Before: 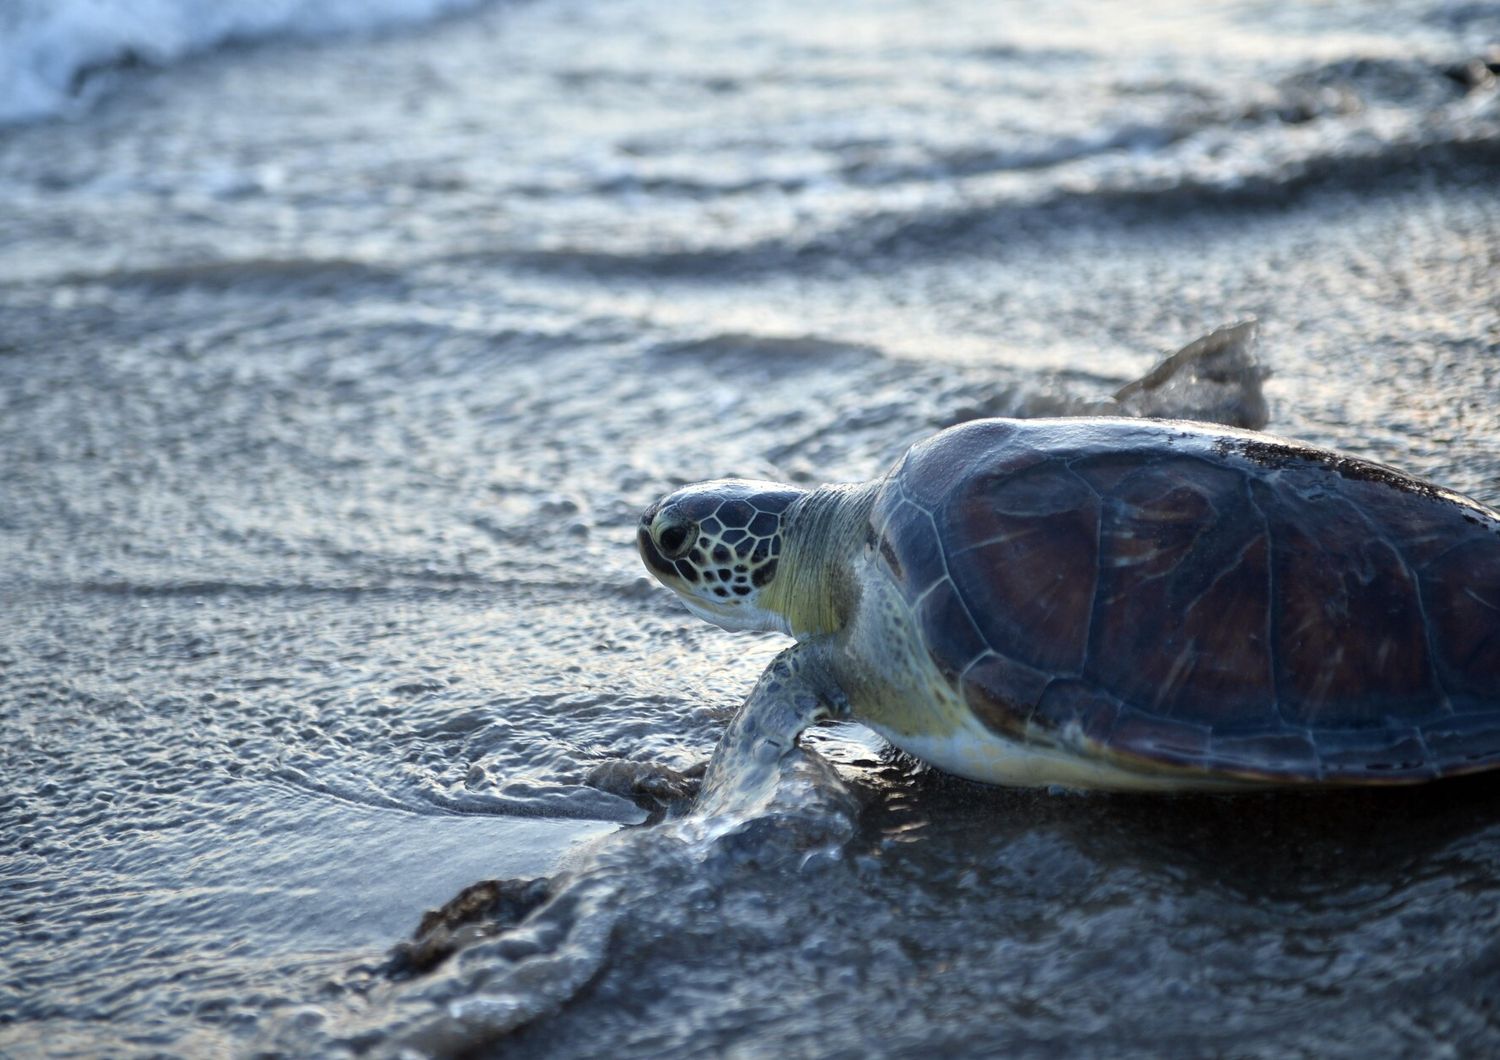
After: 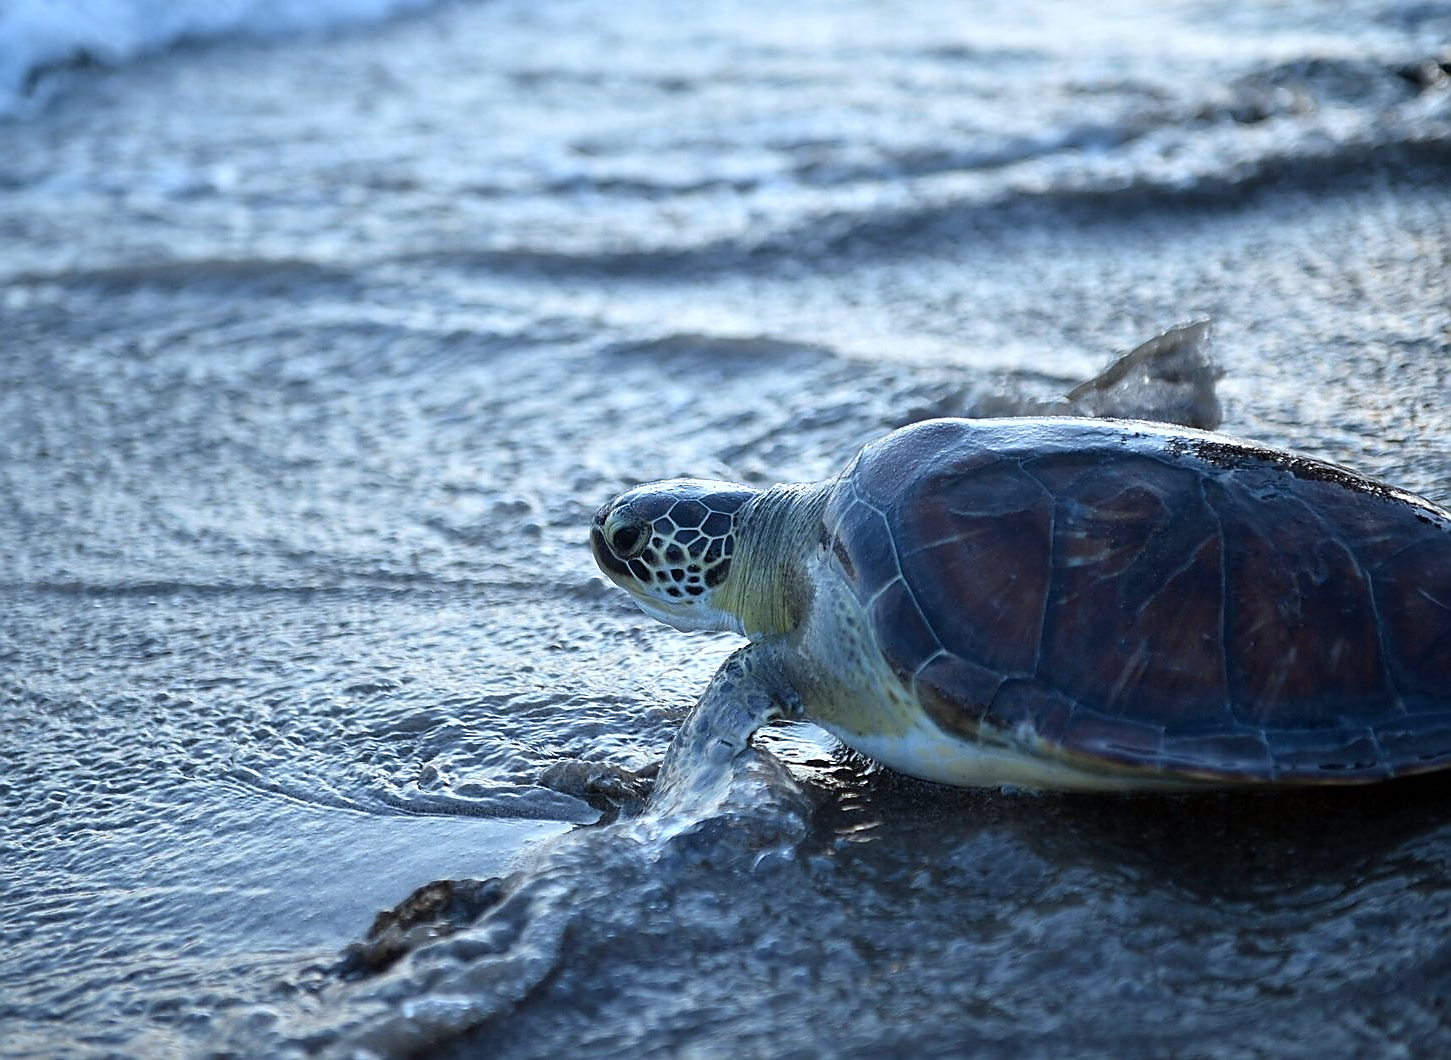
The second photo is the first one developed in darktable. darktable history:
color calibration: gray › normalize channels true, illuminant custom, x 0.368, y 0.373, temperature 4340.88 K, gamut compression 0.015
sharpen: radius 1.363, amount 1.234, threshold 0.749
crop and rotate: left 3.236%
